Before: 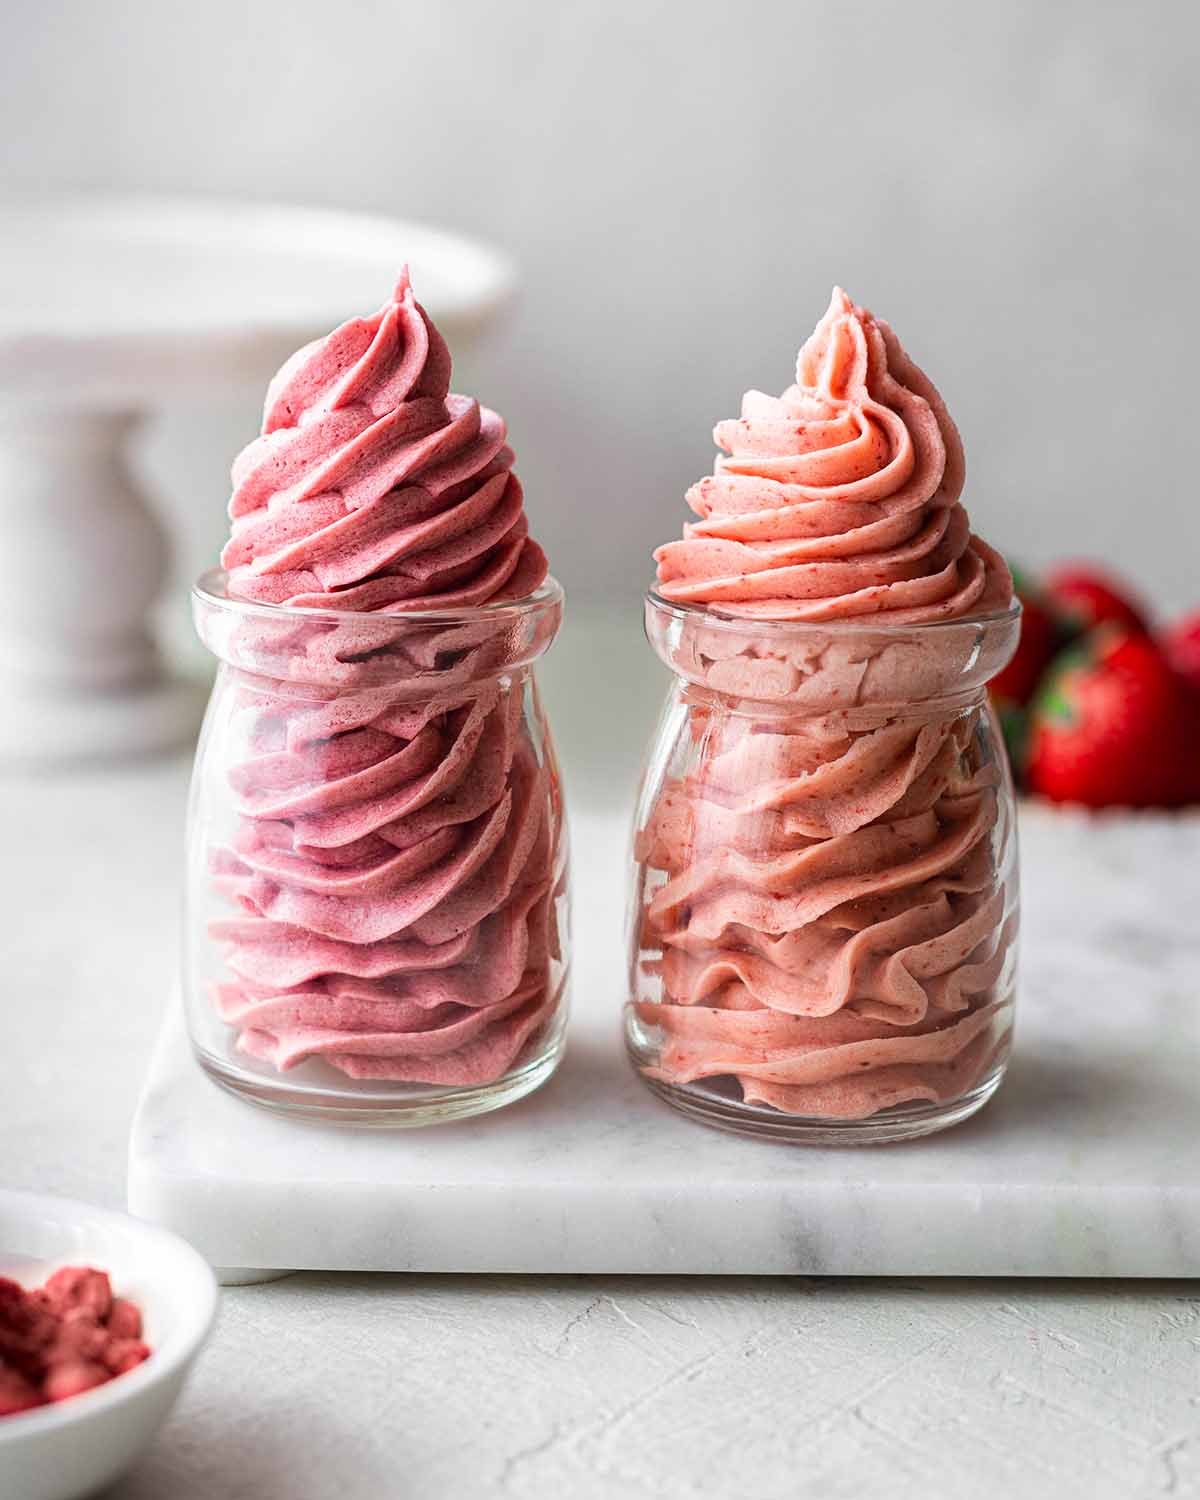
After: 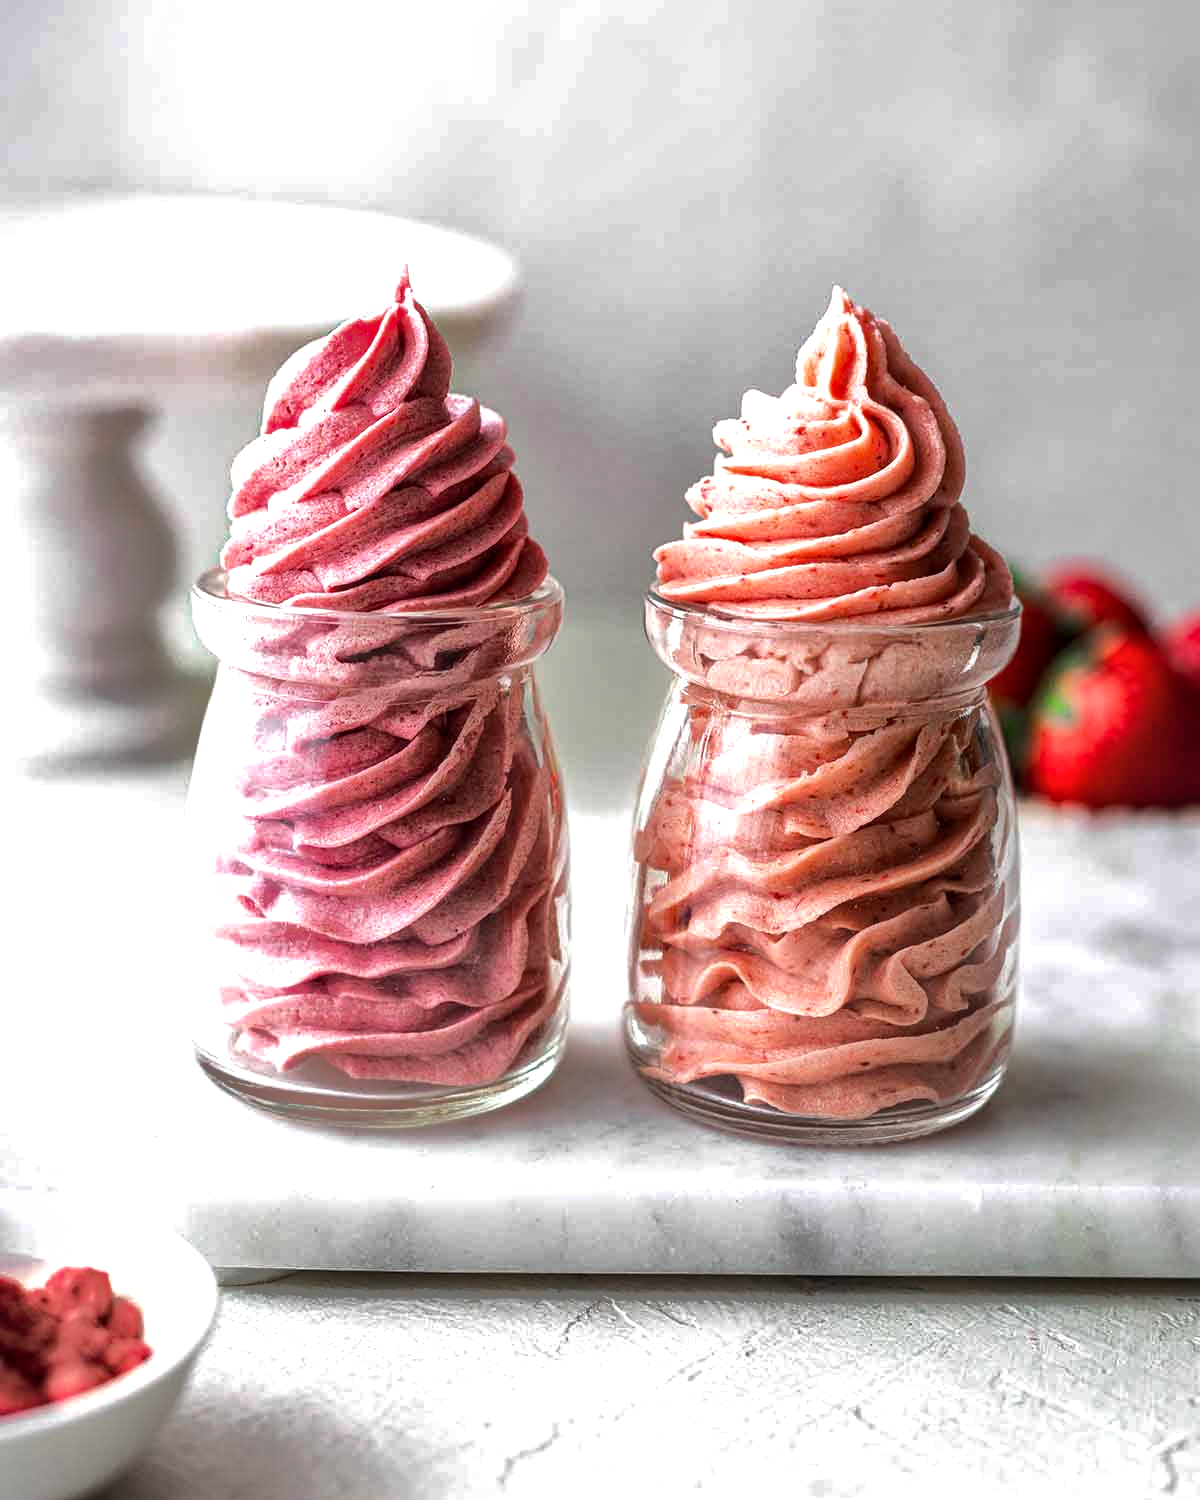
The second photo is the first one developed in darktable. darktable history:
tone equalizer: -8 EV -0.745 EV, -7 EV -0.679 EV, -6 EV -0.609 EV, -5 EV -0.415 EV, -3 EV 0.37 EV, -2 EV 0.6 EV, -1 EV 0.68 EV, +0 EV 0.739 EV, edges refinement/feathering 500, mask exposure compensation -1.57 EV, preserve details no
shadows and highlights: shadows 40.1, highlights -59.77
color balance rgb: perceptual saturation grading › global saturation 0.545%, perceptual saturation grading › mid-tones 11.659%, global vibrance -16.489%, contrast -5.461%
local contrast: on, module defaults
